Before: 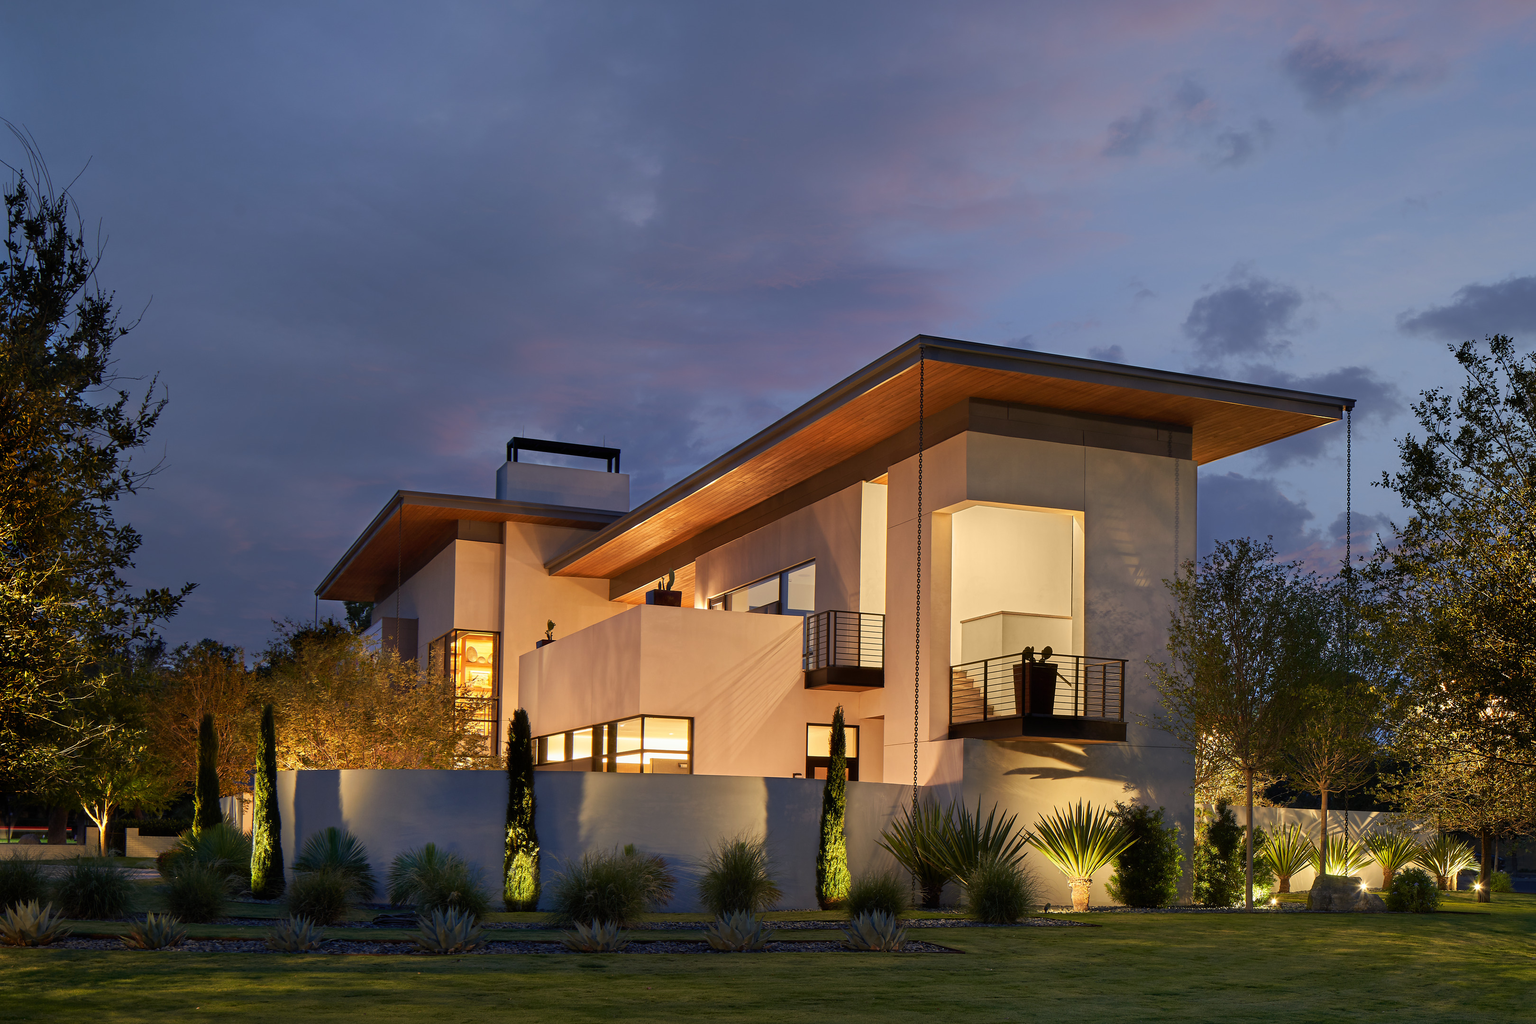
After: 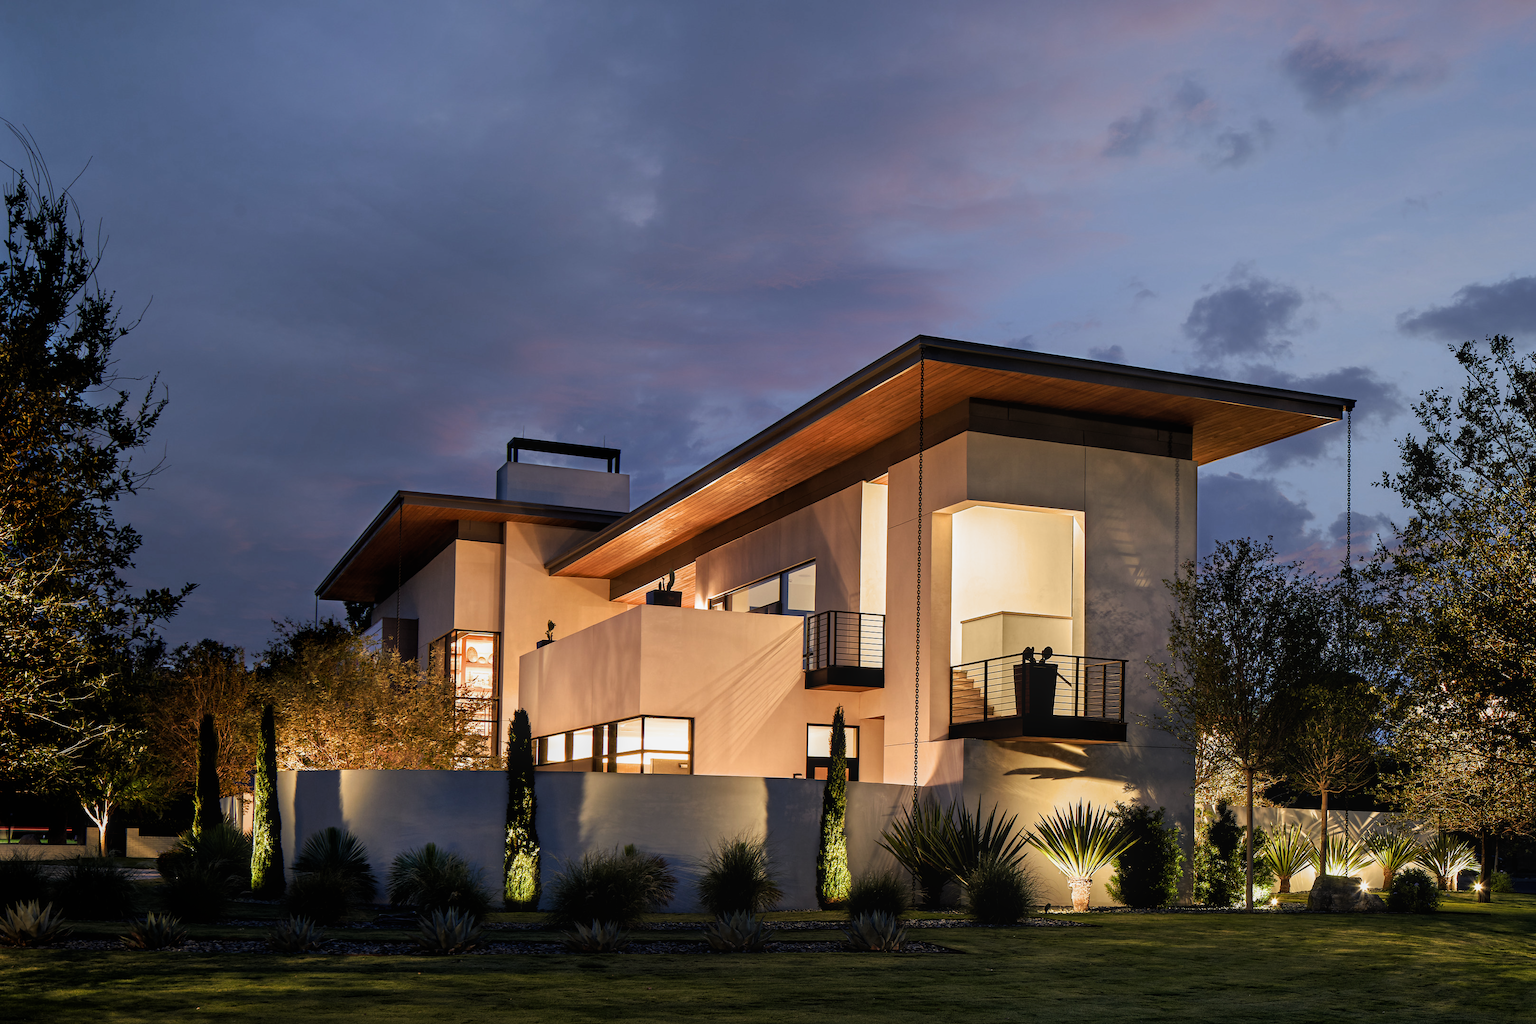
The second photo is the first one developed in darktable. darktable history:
local contrast: detail 109%
filmic rgb: black relative exposure -8.27 EV, white relative exposure 2.2 EV, target white luminance 99.902%, hardness 7.16, latitude 74.4%, contrast 1.32, highlights saturation mix -1.79%, shadows ↔ highlights balance 30.21%, color science v6 (2022)
